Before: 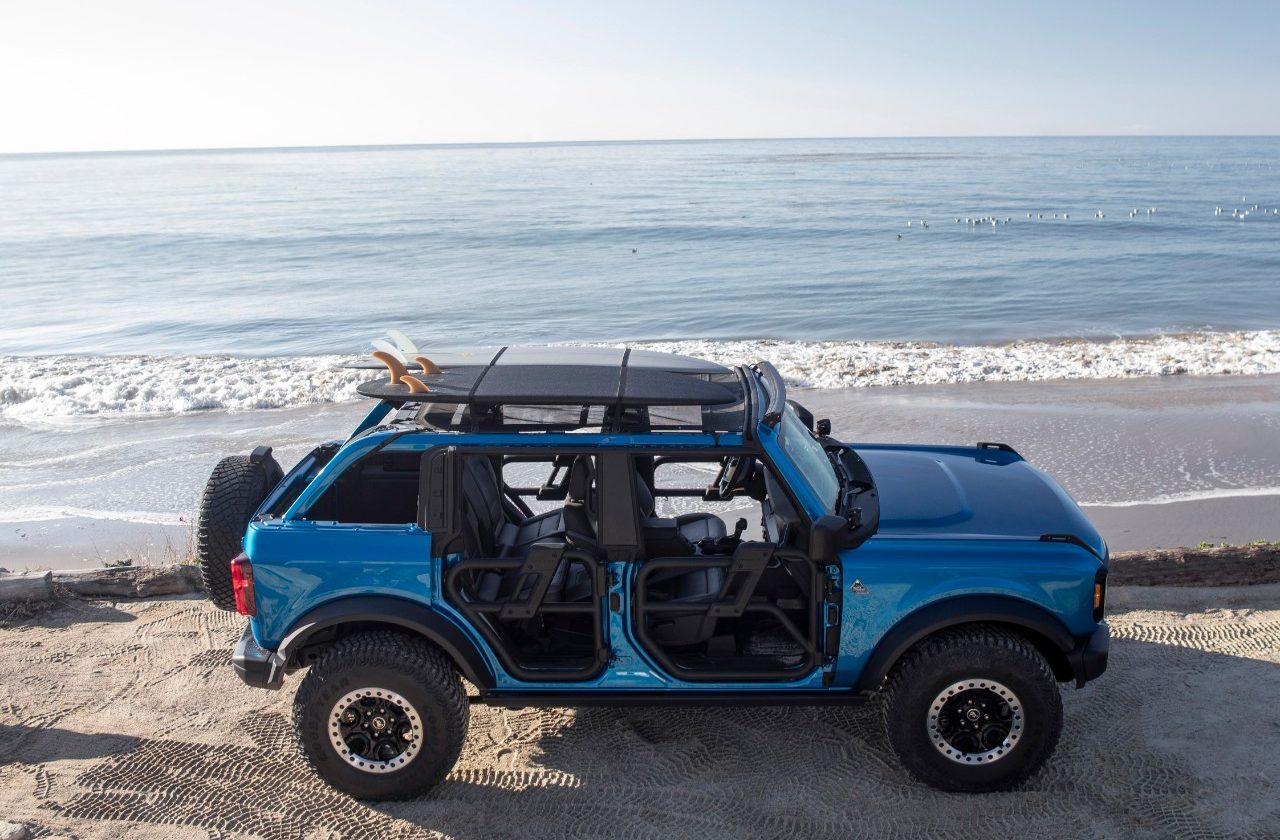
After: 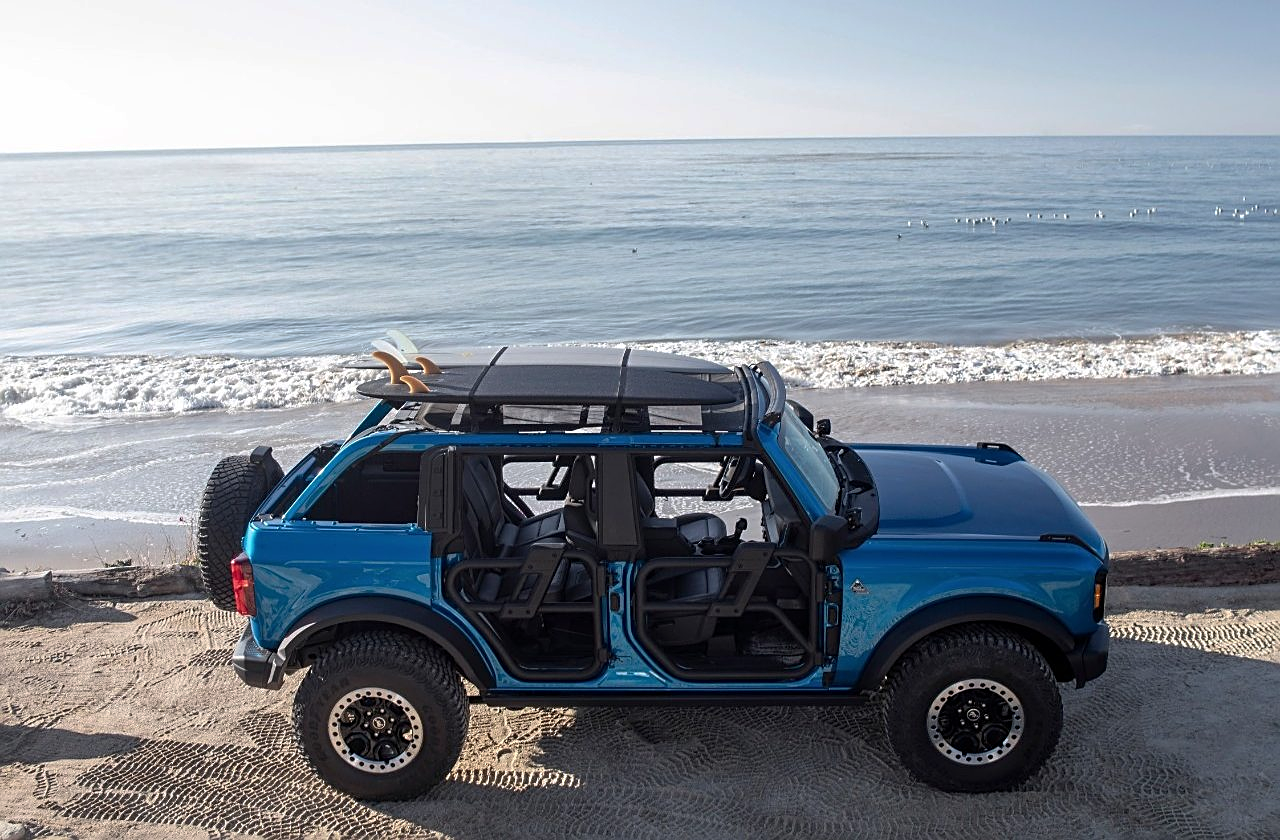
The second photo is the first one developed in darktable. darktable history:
sharpen: on, module defaults
base curve: curves: ch0 [(0, 0) (0.74, 0.67) (1, 1)], preserve colors none
